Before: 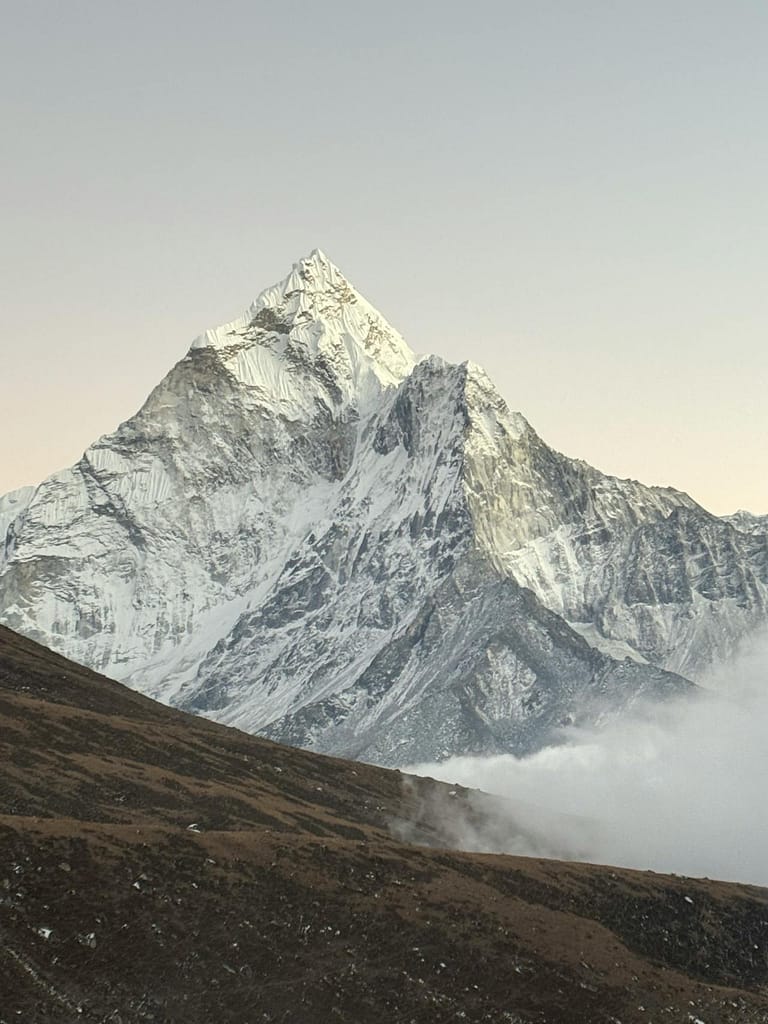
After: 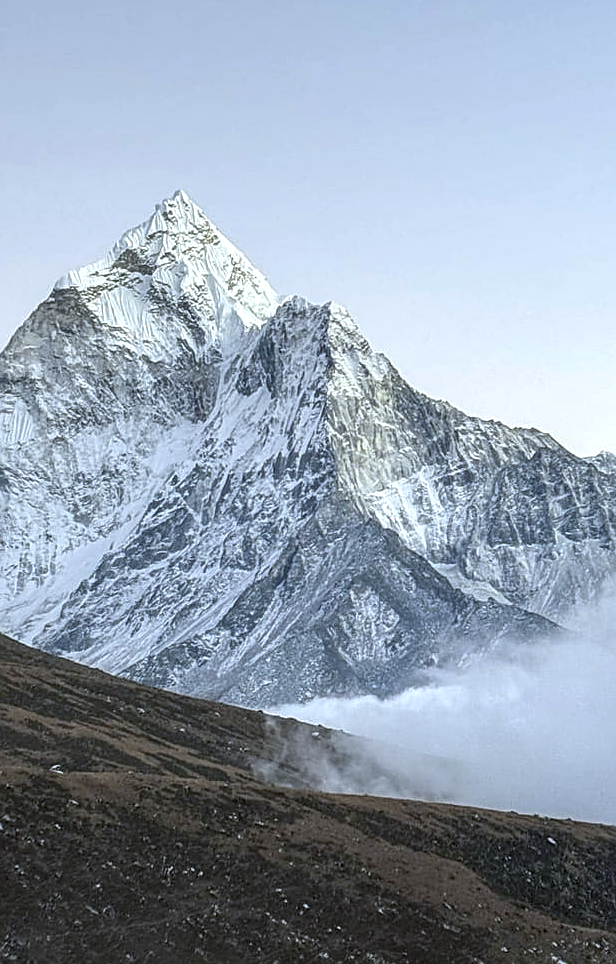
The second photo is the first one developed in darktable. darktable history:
white balance: red 0.948, green 1.02, blue 1.176
crop and rotate: left 17.959%, top 5.771%, right 1.742%
local contrast: highlights 61%, detail 143%, midtone range 0.428
sharpen: on, module defaults
